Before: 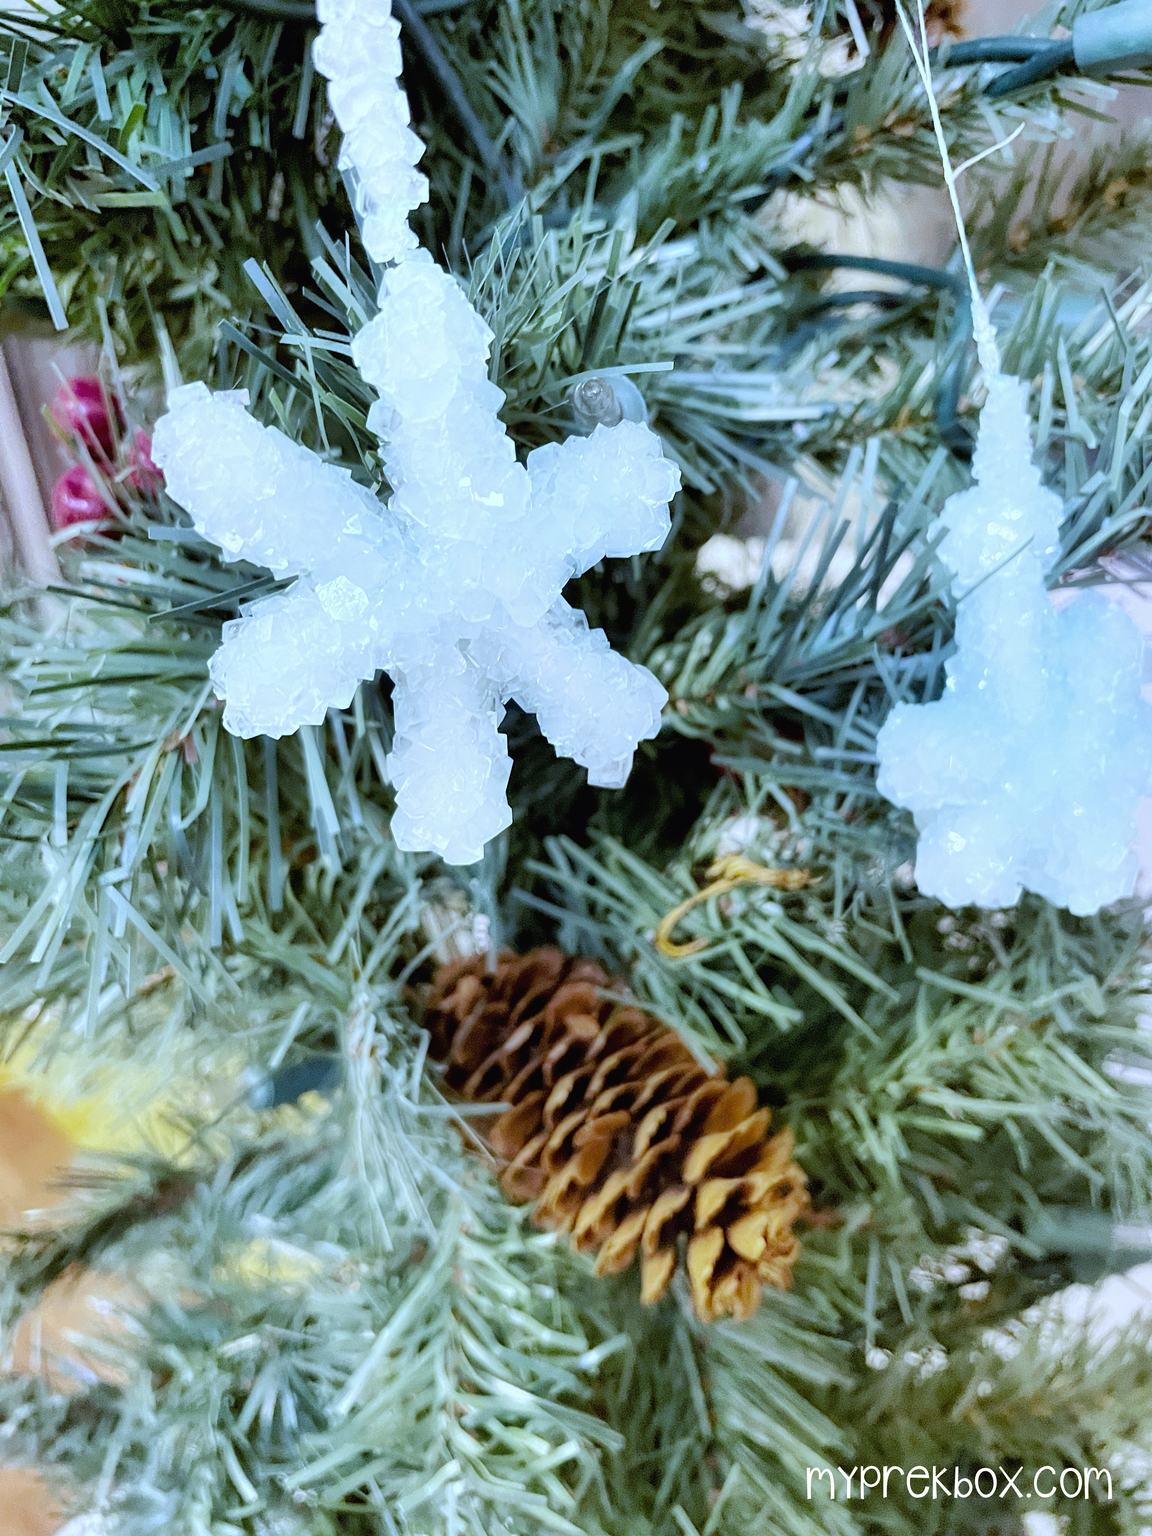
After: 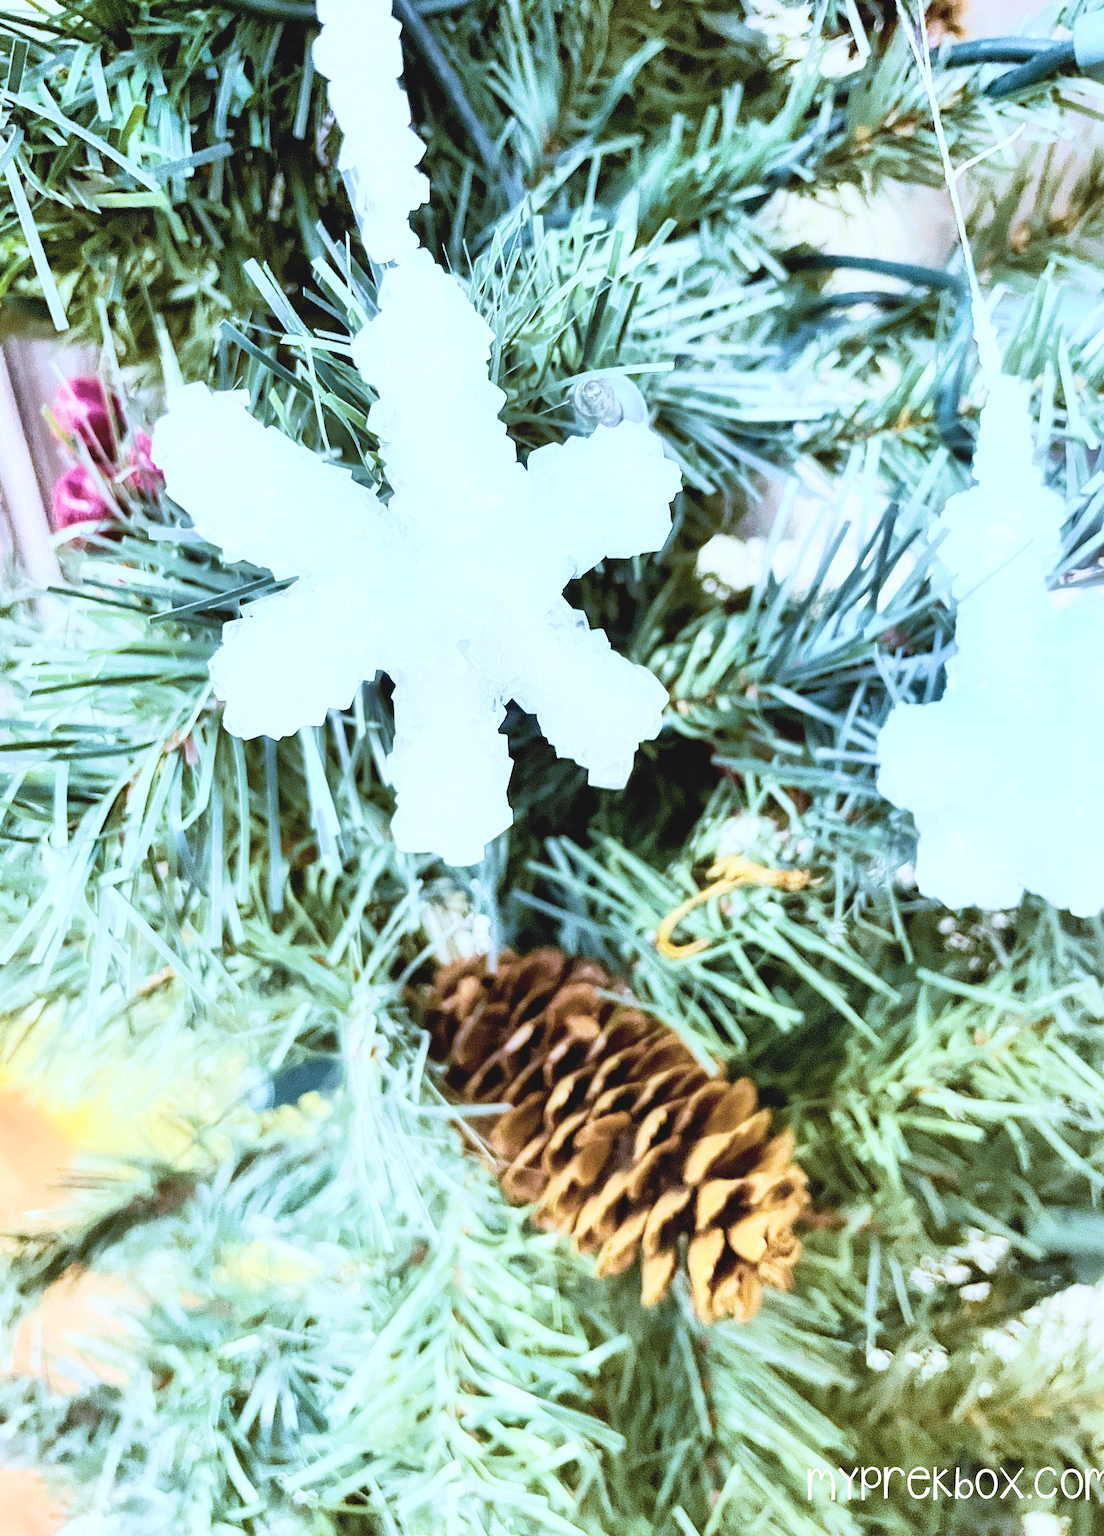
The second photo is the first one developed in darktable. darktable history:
crop: right 4.126%, bottom 0.031%
velvia: strength 50%
color balance rgb: perceptual saturation grading › global saturation 10%, global vibrance 10%
contrast brightness saturation: contrast 0.43, brightness 0.56, saturation -0.19
local contrast: mode bilateral grid, contrast 10, coarseness 25, detail 110%, midtone range 0.2
